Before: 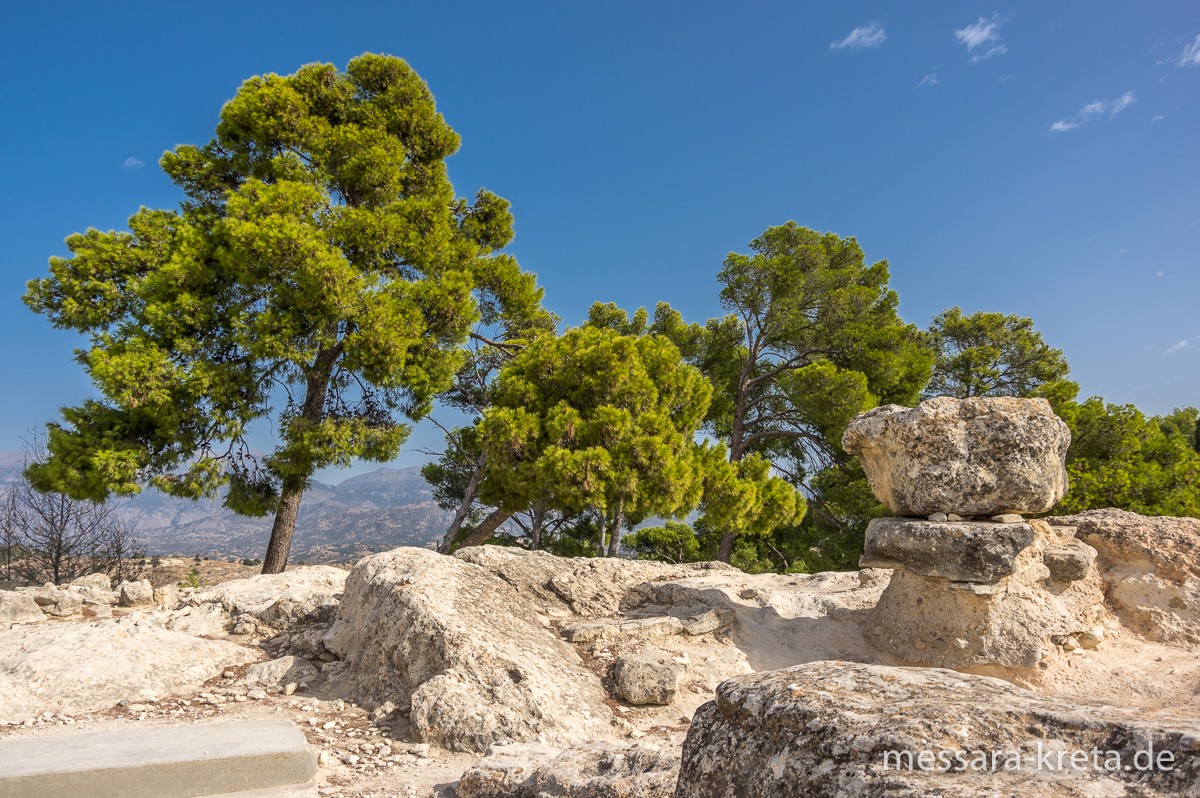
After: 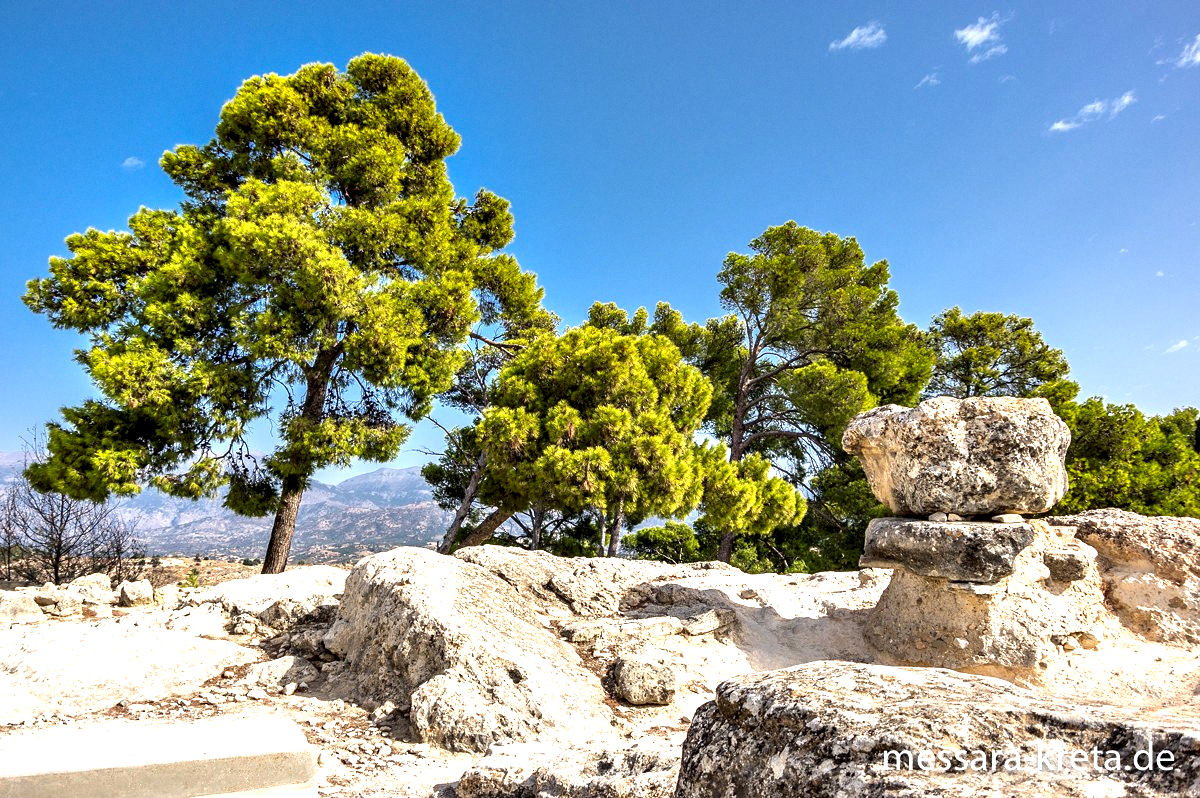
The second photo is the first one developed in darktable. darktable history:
exposure: black level correction 0, exposure 0.7 EV, compensate exposure bias true, compensate highlight preservation false
grain: coarseness 0.09 ISO, strength 10%
contrast equalizer: octaves 7, y [[0.6 ×6], [0.55 ×6], [0 ×6], [0 ×6], [0 ×6]]
